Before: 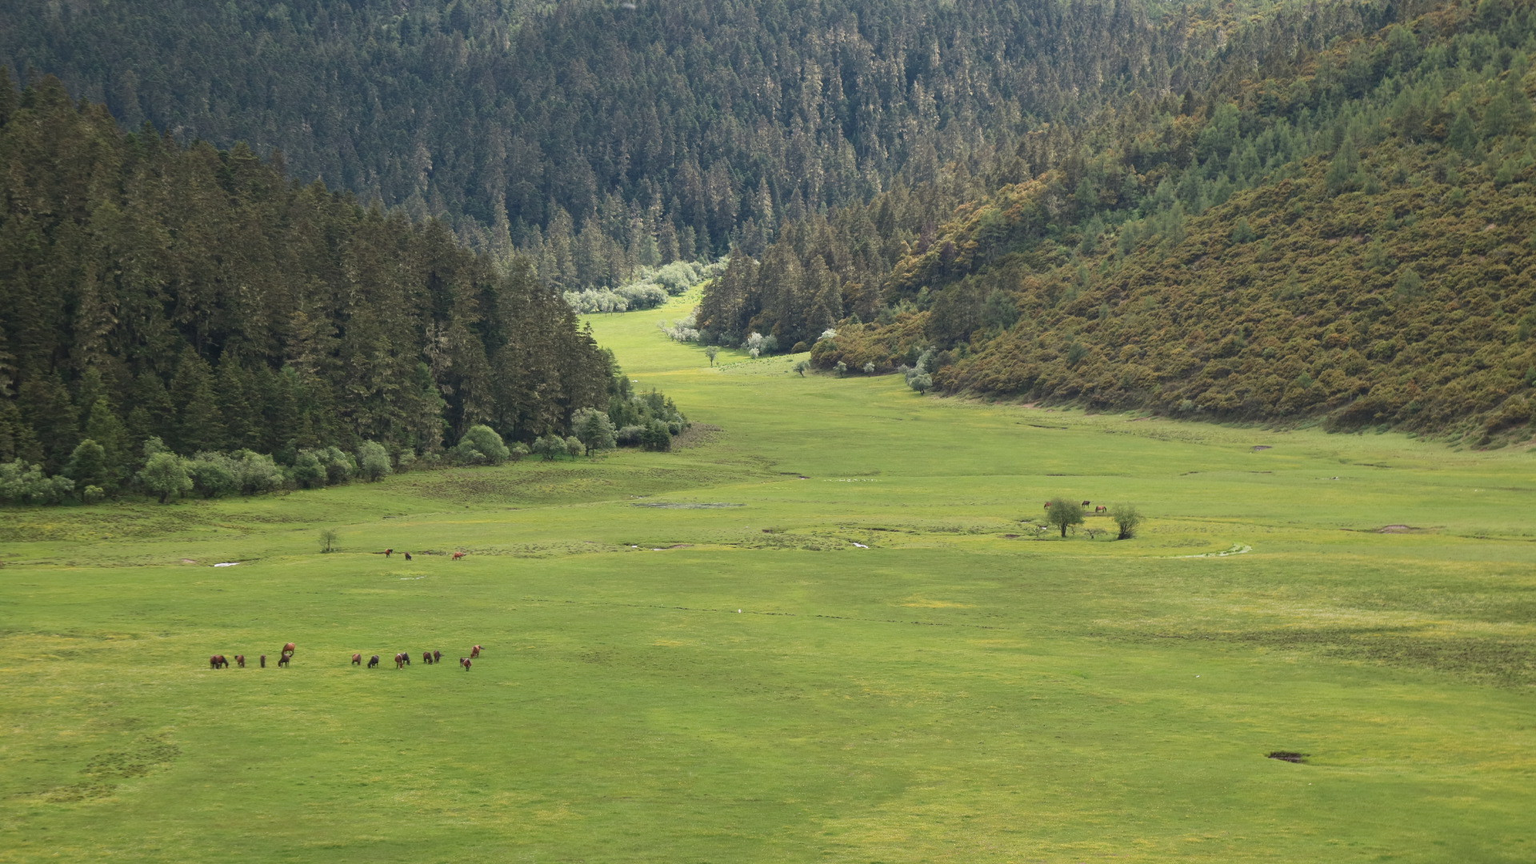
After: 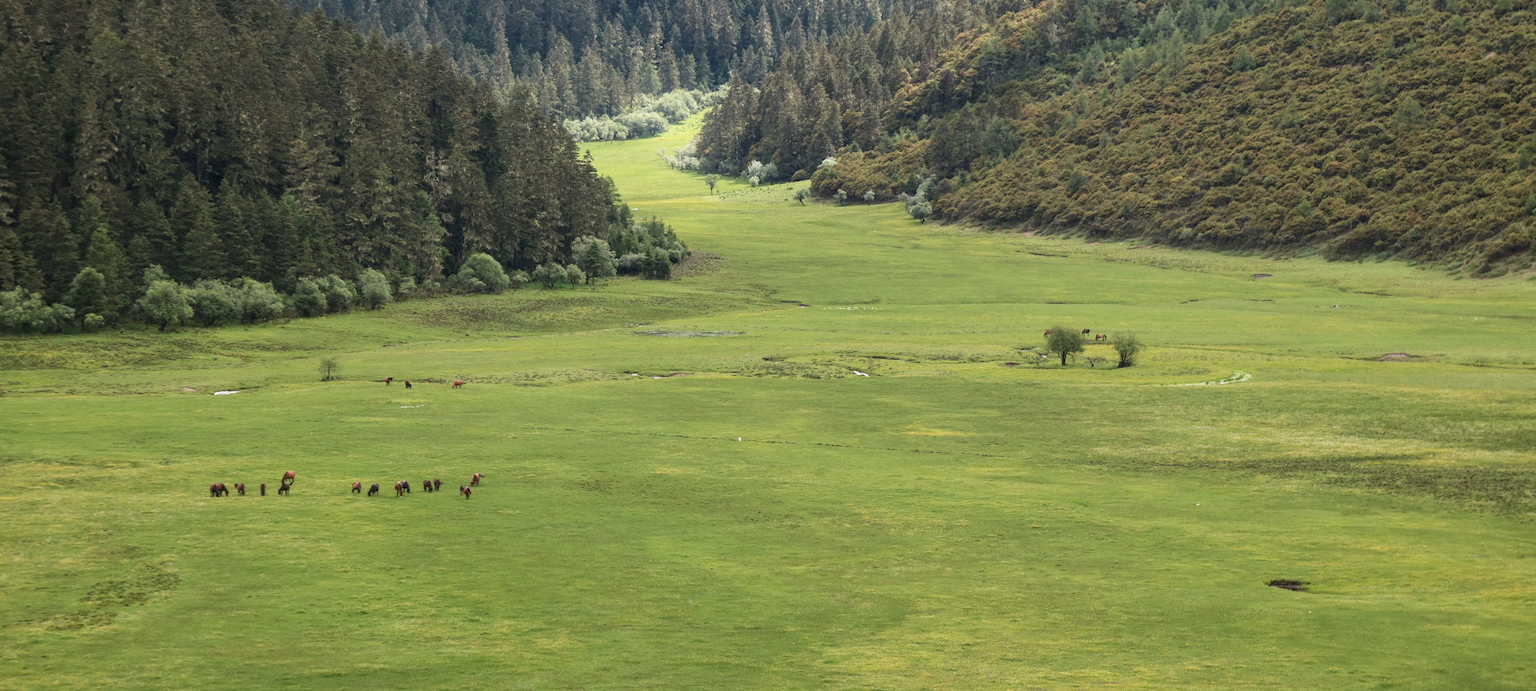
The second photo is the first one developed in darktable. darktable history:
local contrast: on, module defaults
exposure: exposure 0 EV, compensate highlight preservation false
crop and rotate: top 19.998%
bloom: size 5%, threshold 95%, strength 15%
